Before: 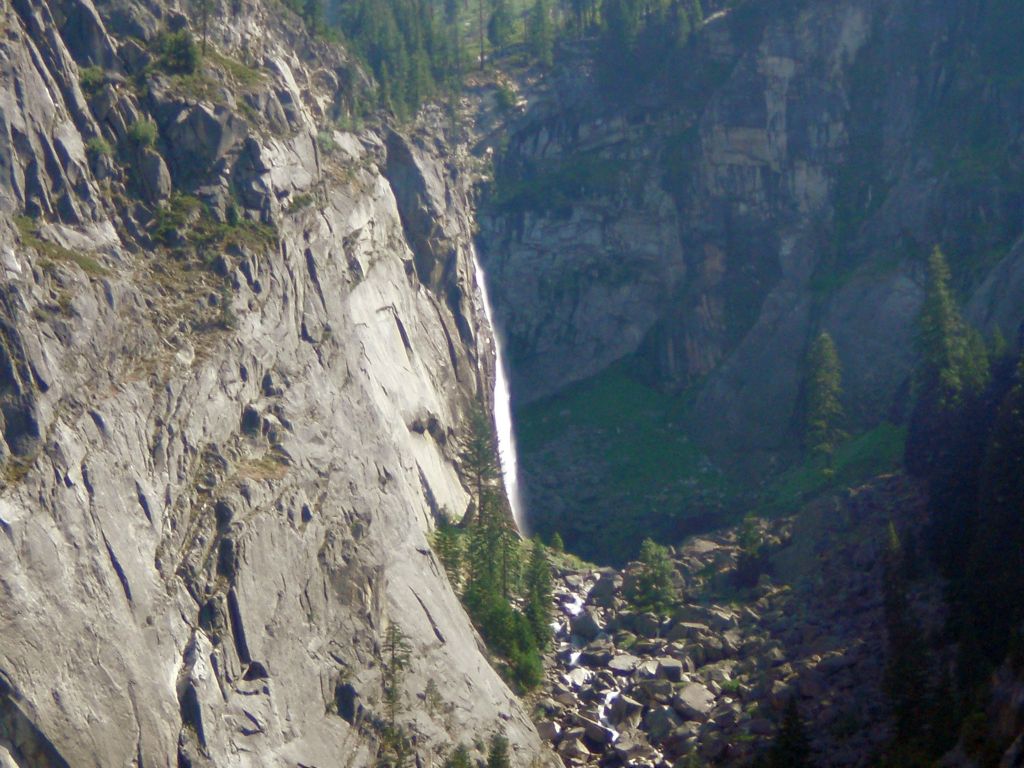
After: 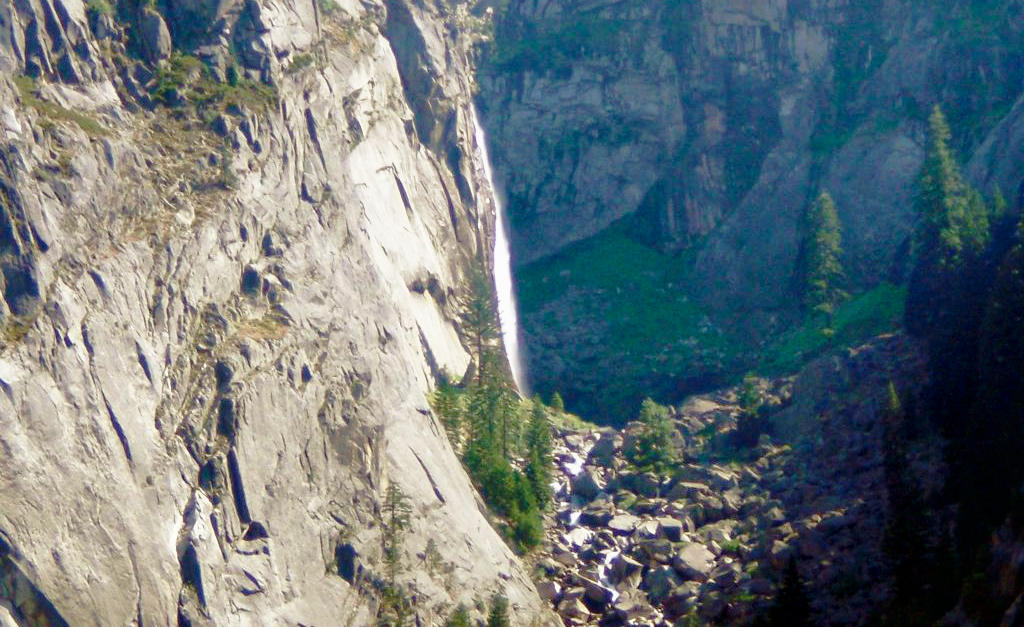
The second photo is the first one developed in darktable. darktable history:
crop and rotate: top 18.311%
local contrast: mode bilateral grid, contrast 20, coarseness 51, detail 120%, midtone range 0.2
velvia: strength 24.95%
tone curve: curves: ch0 [(0, 0) (0.062, 0.023) (0.168, 0.142) (0.359, 0.44) (0.469, 0.544) (0.634, 0.722) (0.839, 0.909) (0.998, 0.978)]; ch1 [(0, 0) (0.437, 0.453) (0.472, 0.47) (0.502, 0.504) (0.527, 0.546) (0.568, 0.619) (0.608, 0.665) (0.669, 0.748) (0.859, 0.899) (1, 1)]; ch2 [(0, 0) (0.33, 0.301) (0.421, 0.443) (0.473, 0.498) (0.509, 0.5) (0.535, 0.564) (0.575, 0.625) (0.608, 0.676) (1, 1)], preserve colors none
